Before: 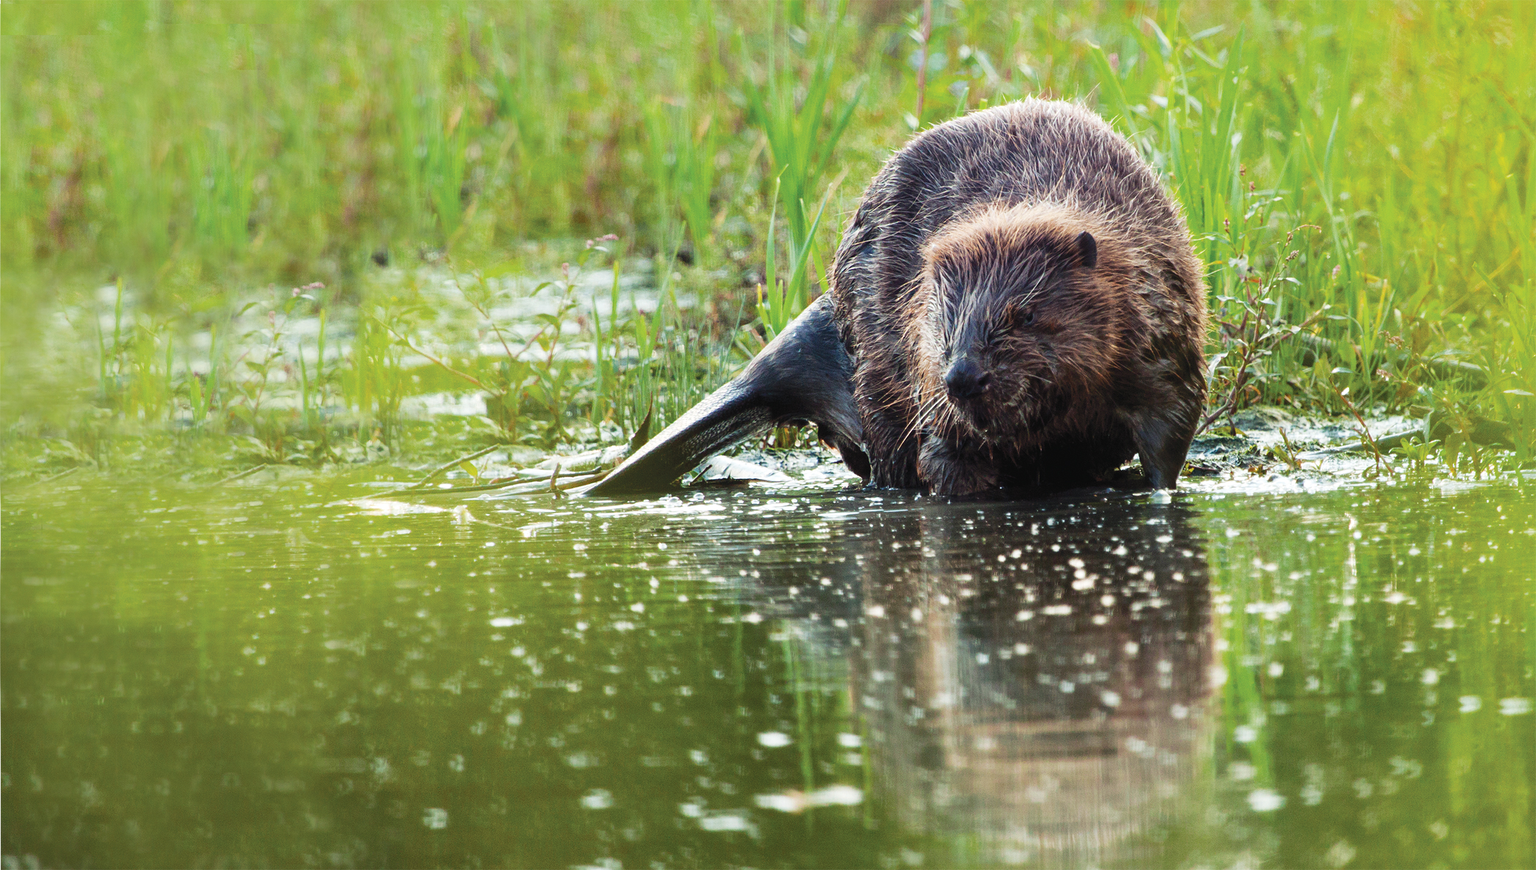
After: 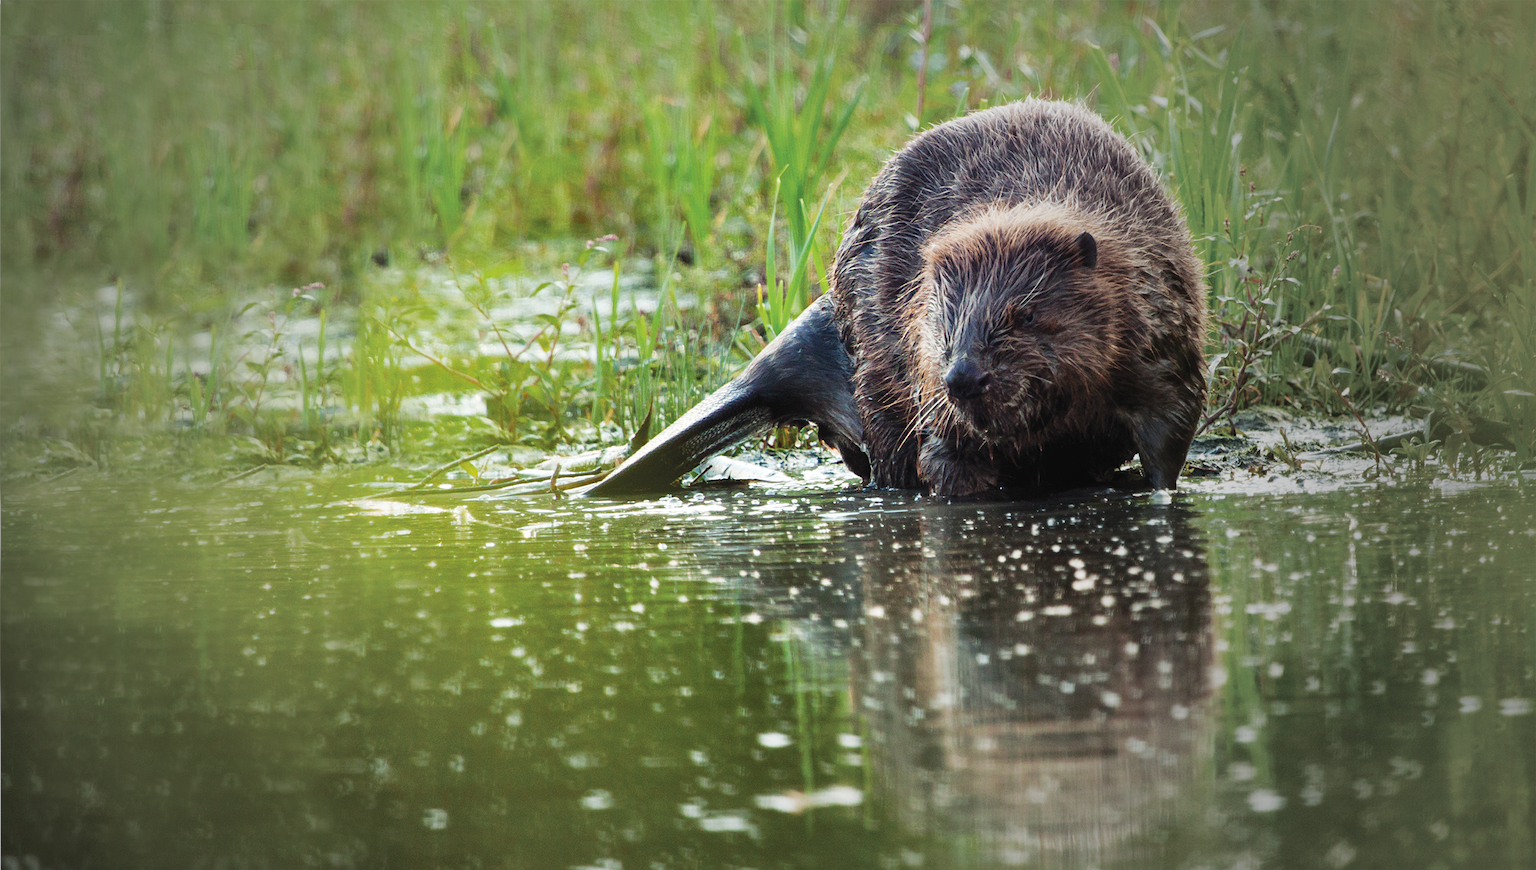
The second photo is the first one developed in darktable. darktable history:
vignetting: fall-off start 33.76%, fall-off radius 64.94%, brightness -0.575, center (-0.12, -0.002), width/height ratio 0.959
shadows and highlights: shadows 32, highlights -32, soften with gaussian
